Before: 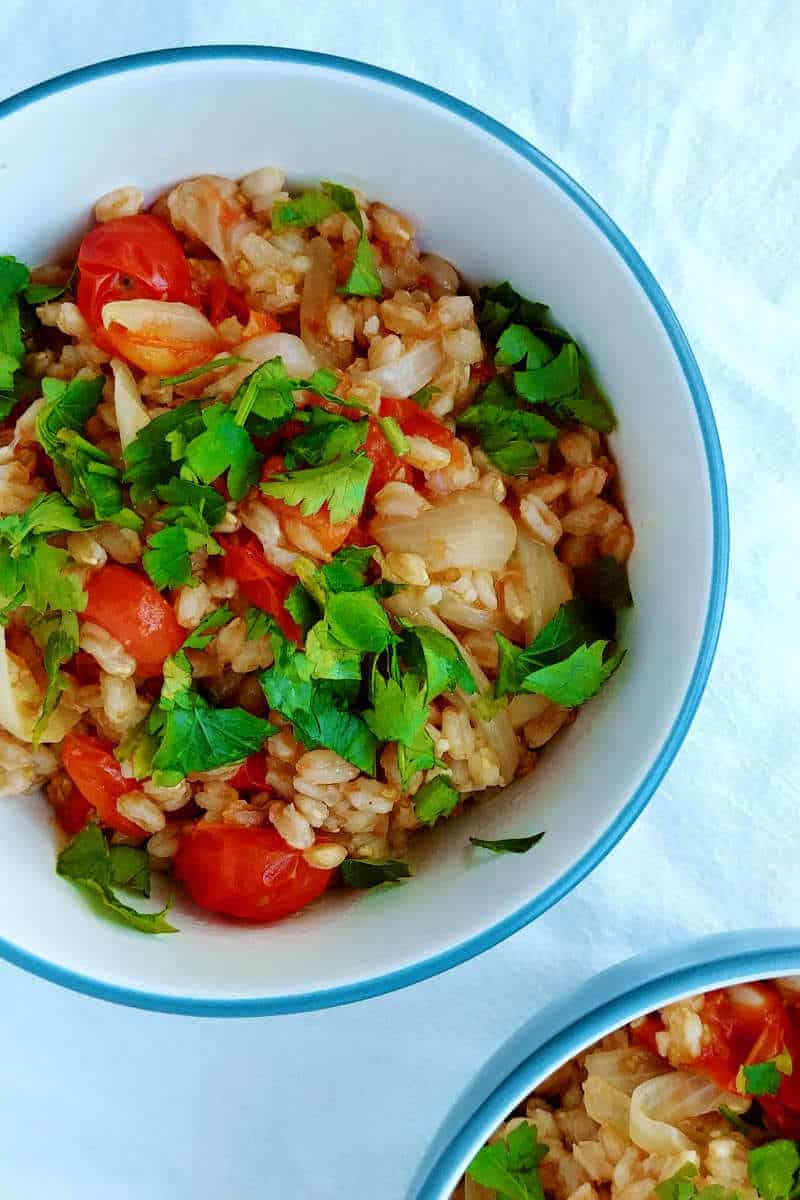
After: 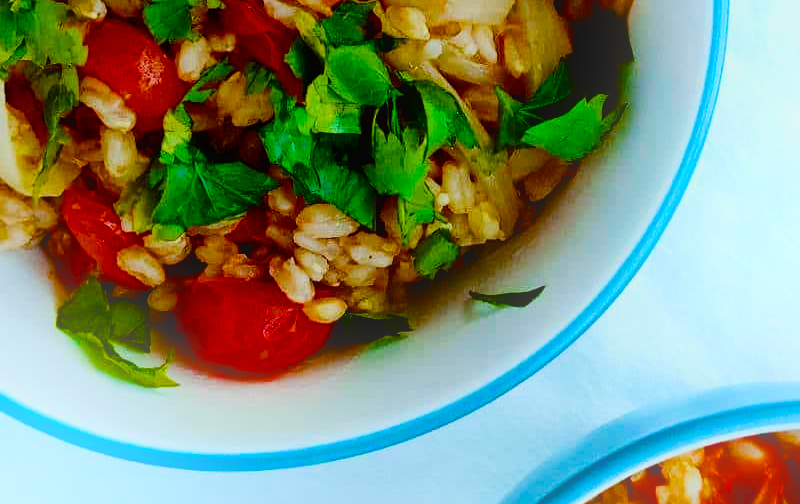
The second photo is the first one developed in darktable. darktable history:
color balance rgb: perceptual saturation grading › global saturation 35%, perceptual saturation grading › highlights -25%, perceptual saturation grading › shadows 50%
contrast brightness saturation: contrast 0.22, brightness -0.19, saturation 0.24
color balance: lift [1.004, 1.002, 1.002, 0.998], gamma [1, 1.007, 1.002, 0.993], gain [1, 0.977, 1.013, 1.023], contrast -3.64%
filmic rgb: black relative exposure -5 EV, hardness 2.88, contrast 1.1
crop: top 45.551%, bottom 12.262%
bloom: threshold 82.5%, strength 16.25%
color correction: highlights a* -0.137, highlights b* 0.137
